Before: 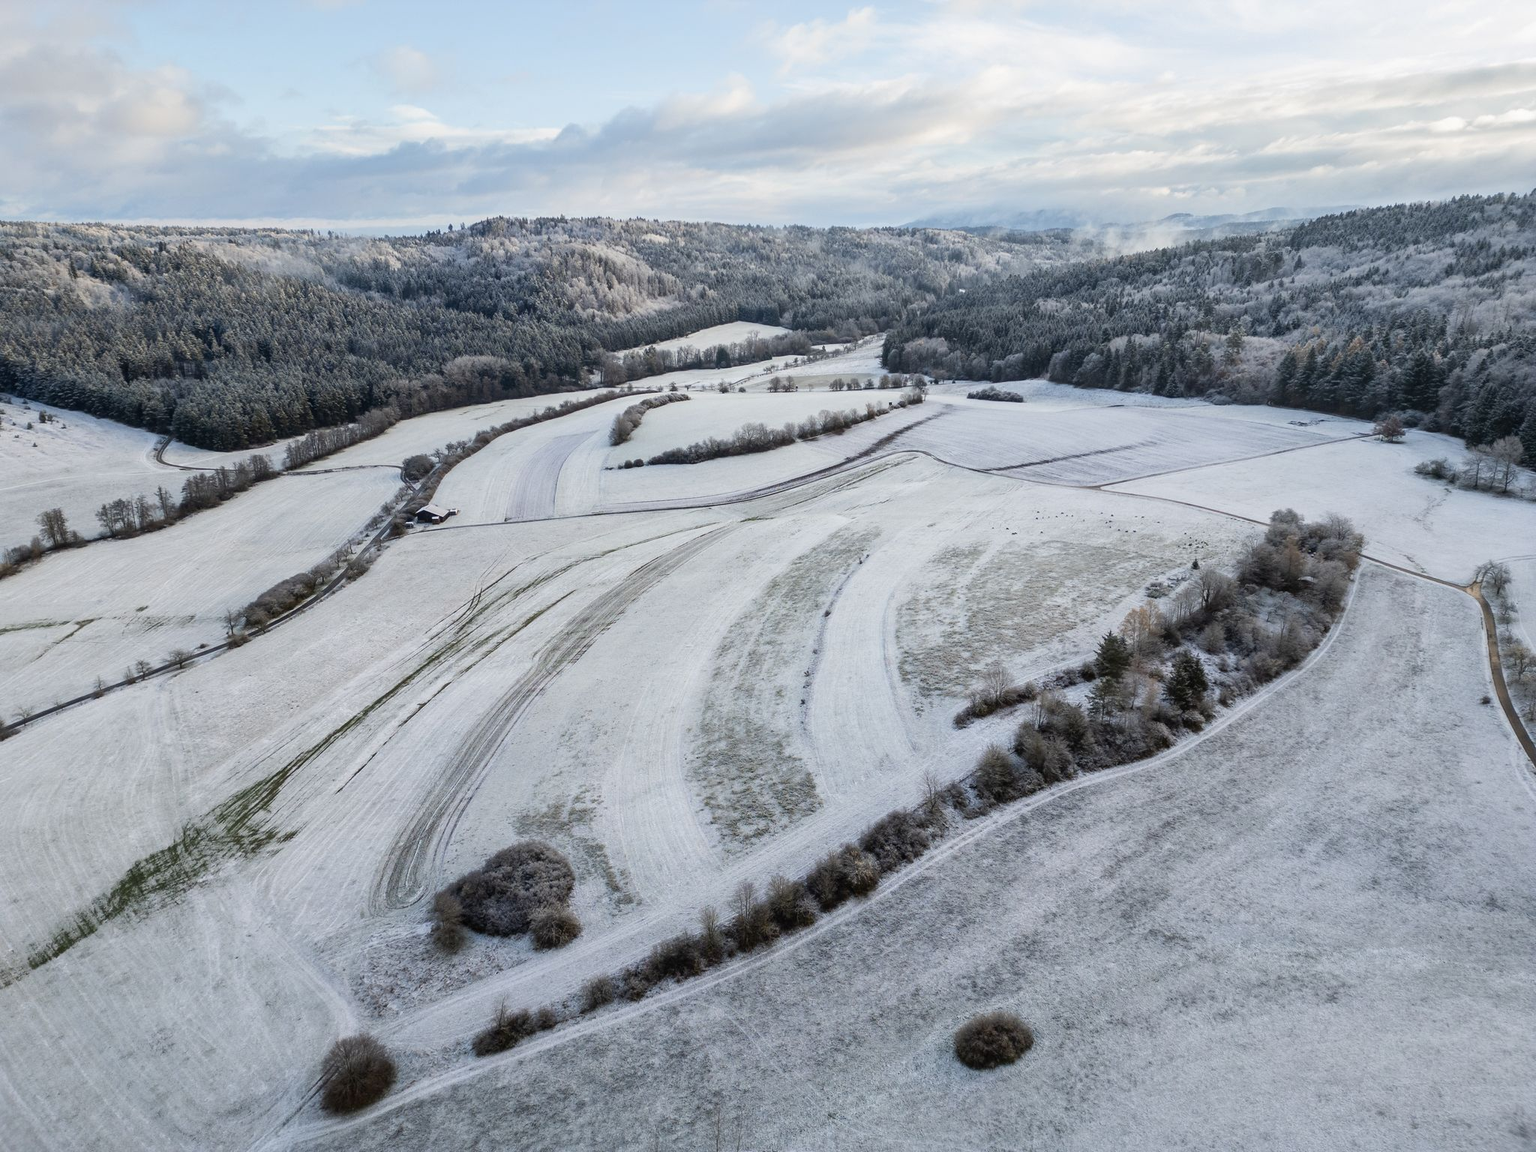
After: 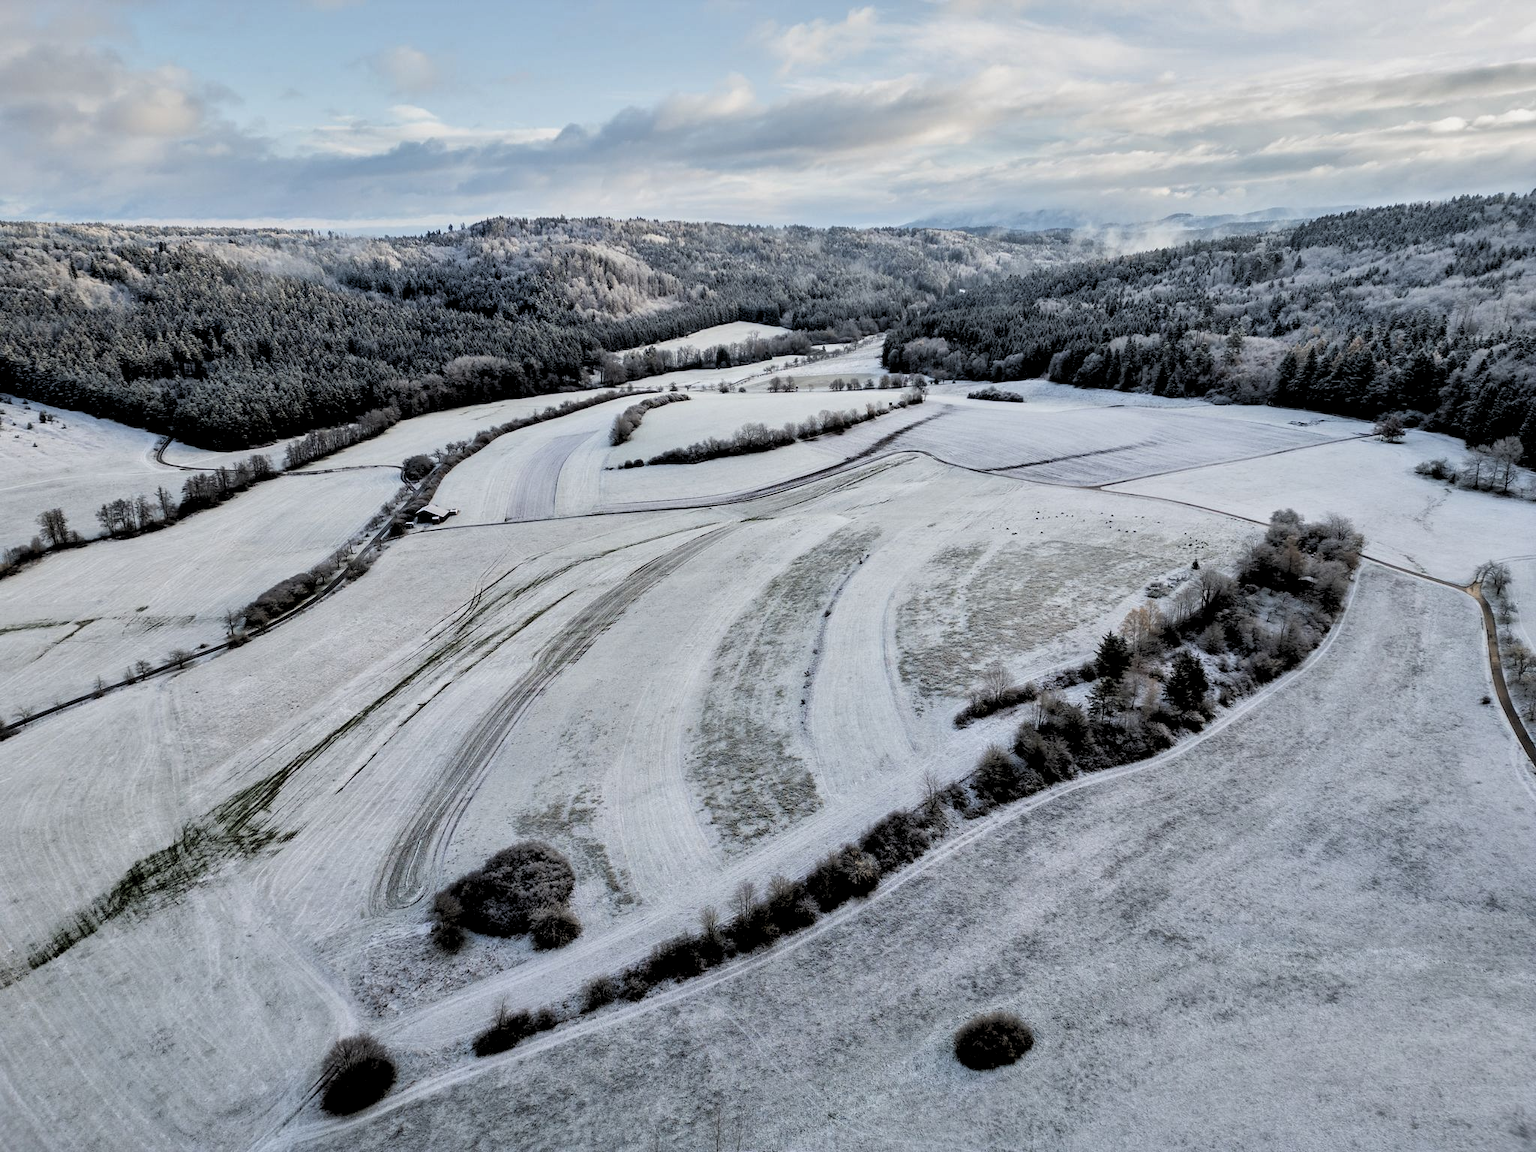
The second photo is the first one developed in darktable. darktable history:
rgb levels: levels [[0.034, 0.472, 0.904], [0, 0.5, 1], [0, 0.5, 1]]
tone equalizer: -8 EV -0.002 EV, -7 EV 0.005 EV, -6 EV -0.009 EV, -5 EV 0.011 EV, -4 EV -0.012 EV, -3 EV 0.007 EV, -2 EV -0.062 EV, -1 EV -0.293 EV, +0 EV -0.582 EV, smoothing diameter 2%, edges refinement/feathering 20, mask exposure compensation -1.57 EV, filter diffusion 5
shadows and highlights: white point adjustment 0.05, highlights color adjustment 55.9%, soften with gaussian
